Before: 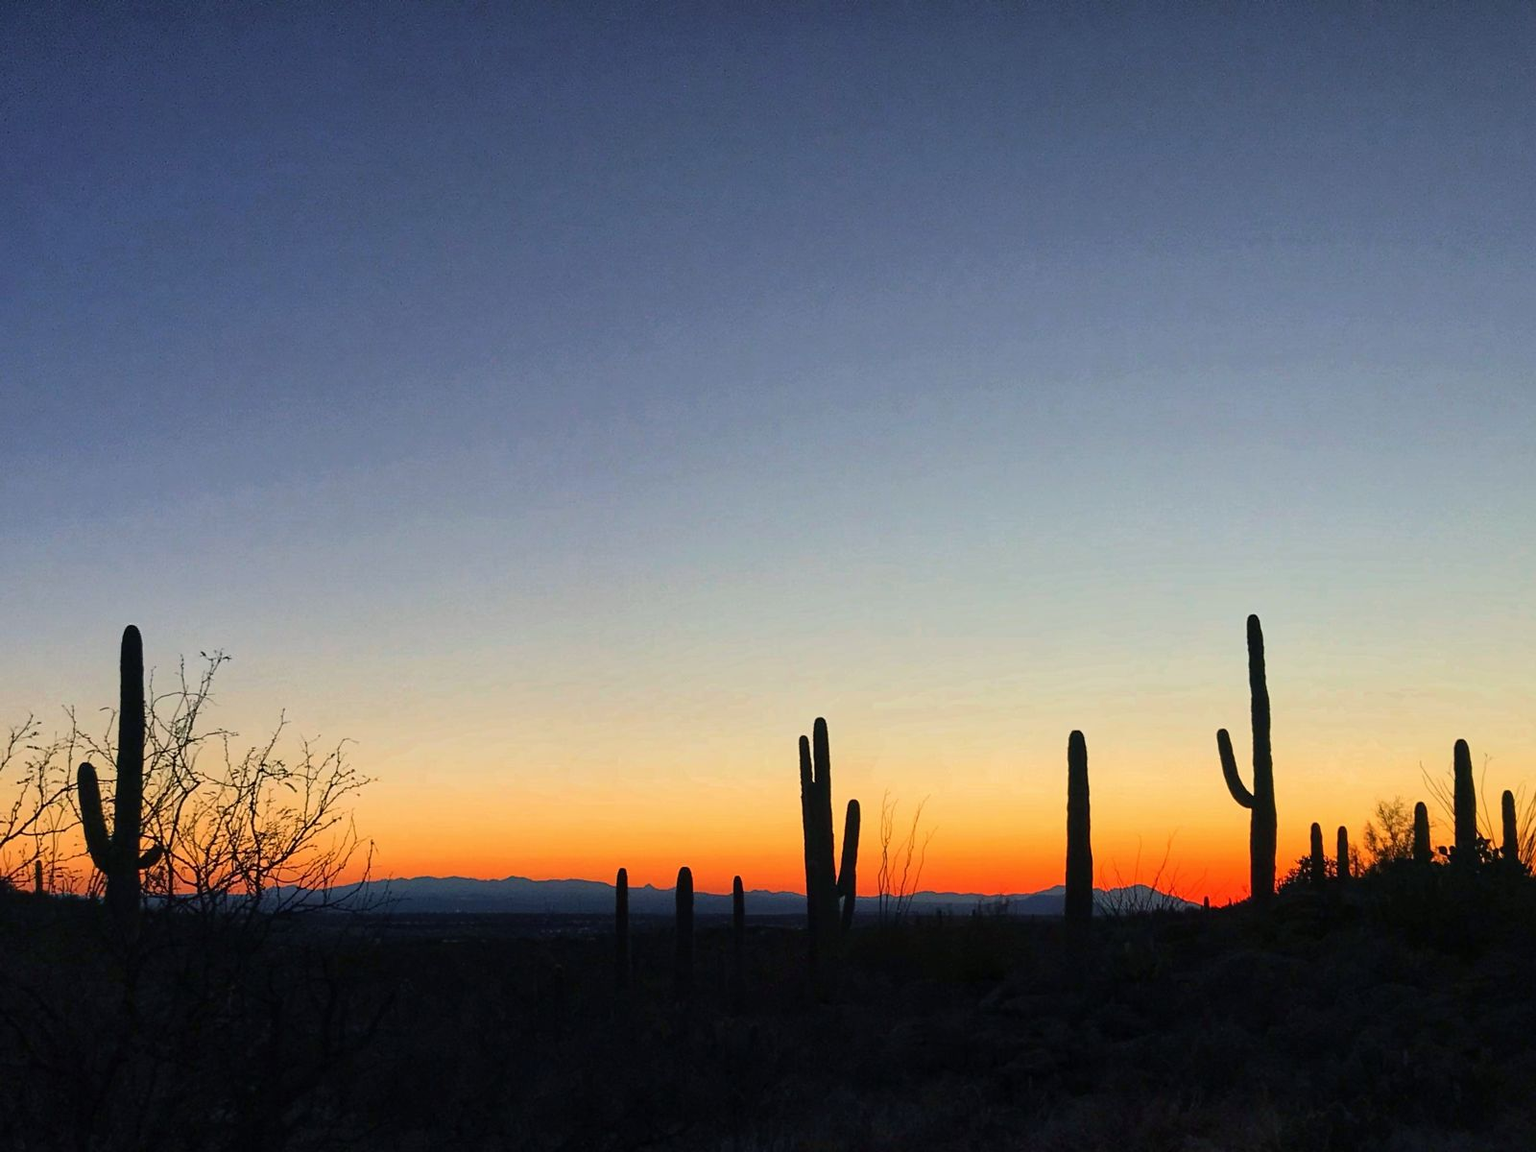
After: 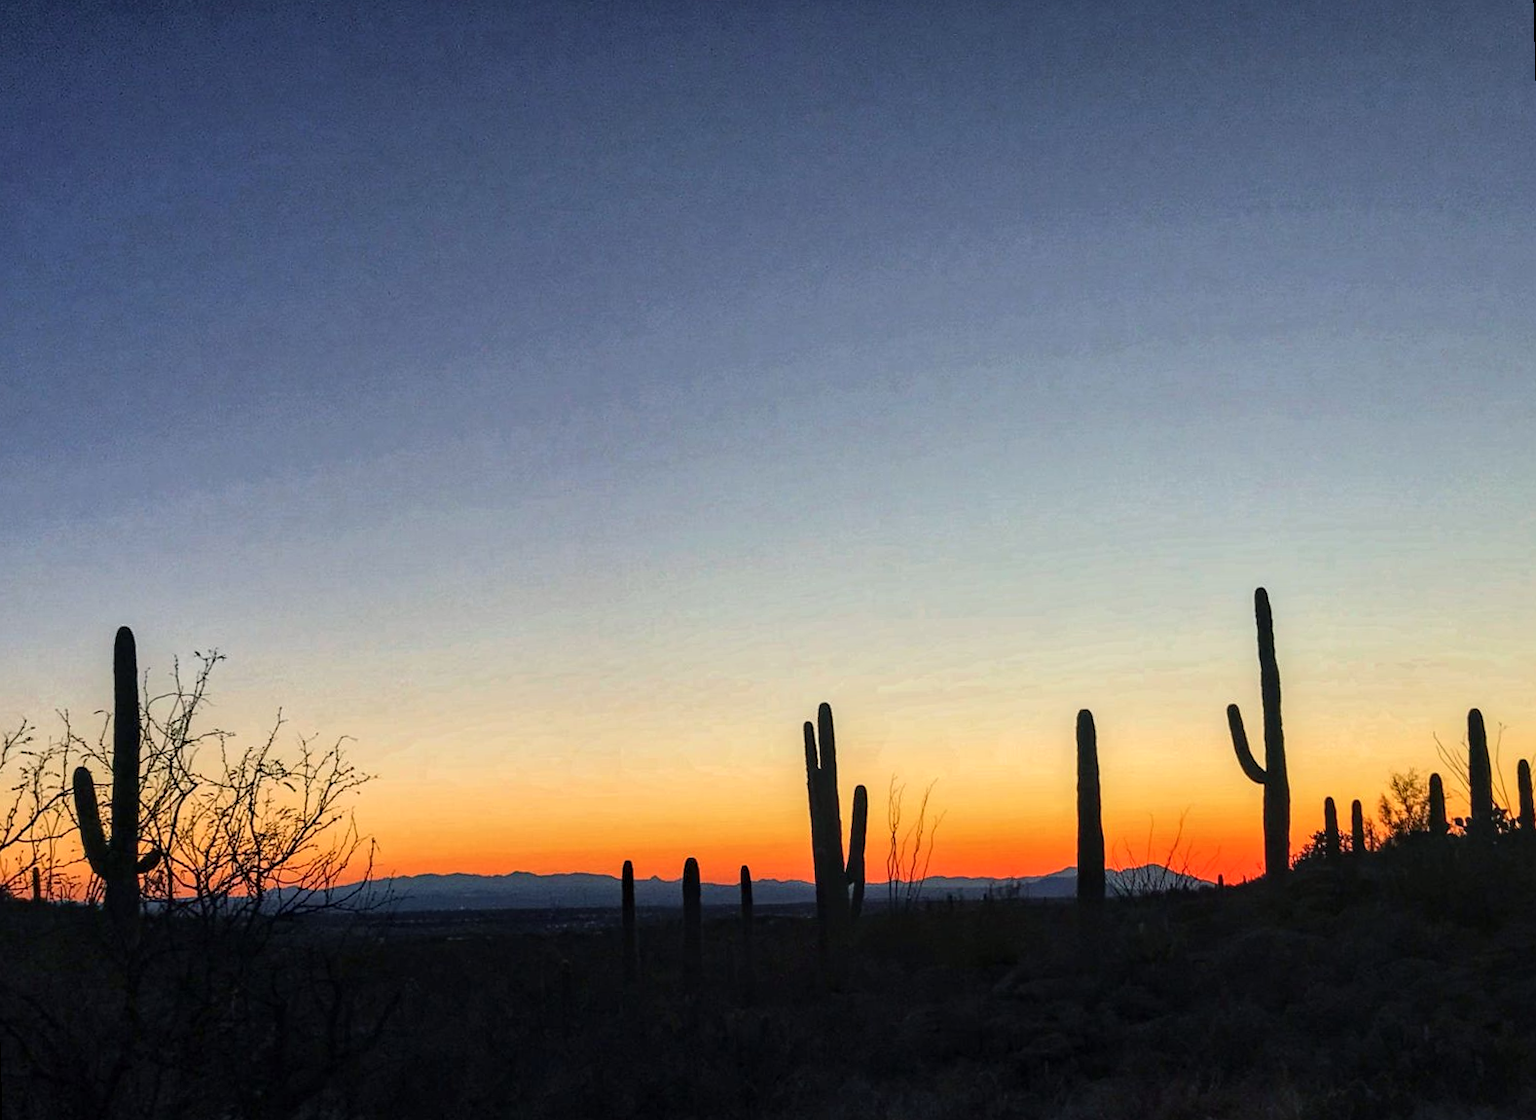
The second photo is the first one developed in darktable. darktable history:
rotate and perspective: rotation -1.42°, crop left 0.016, crop right 0.984, crop top 0.035, crop bottom 0.965
local contrast: detail 150%
